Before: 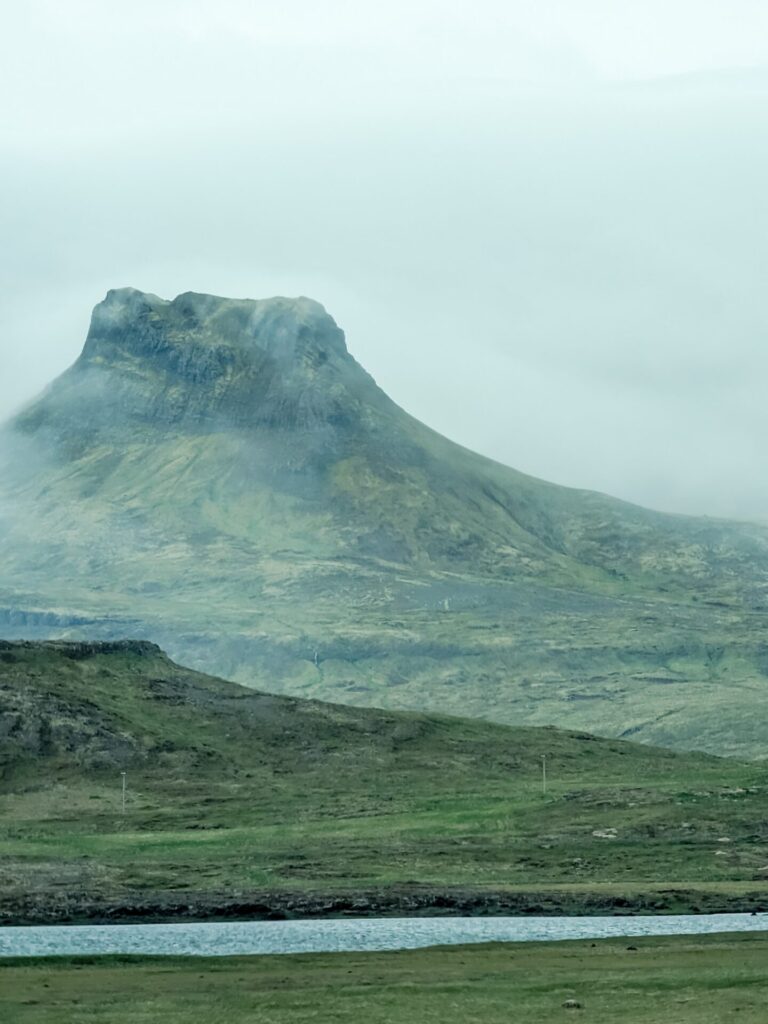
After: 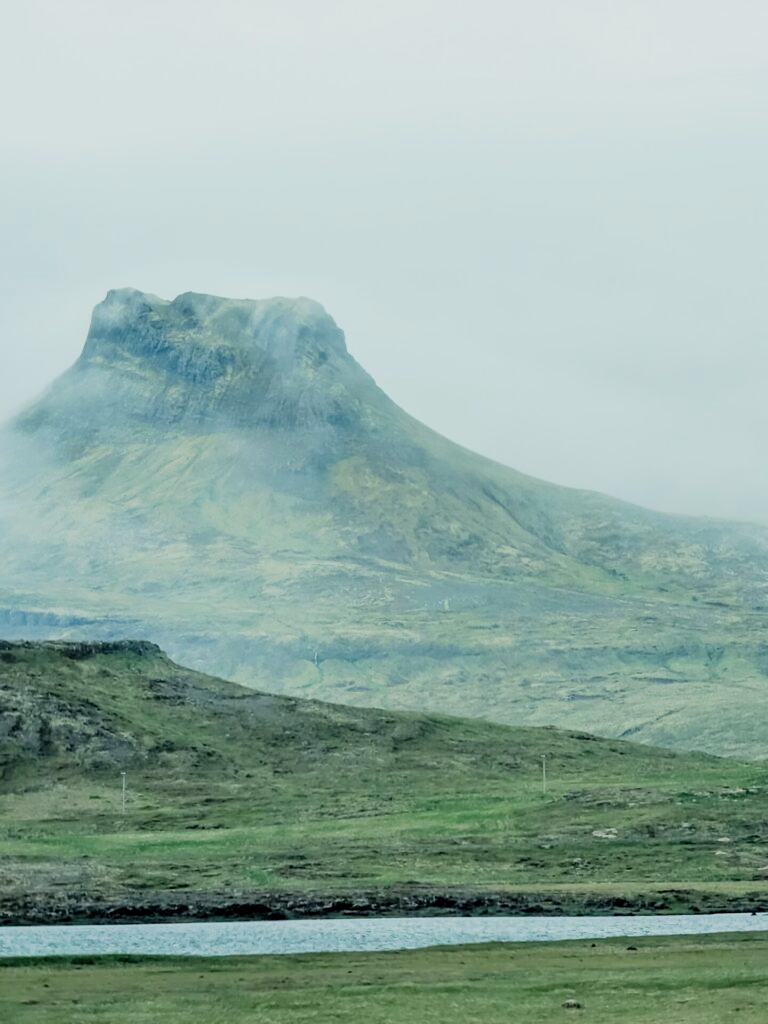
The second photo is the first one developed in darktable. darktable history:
filmic rgb: black relative exposure -8.54 EV, white relative exposure 5.52 EV, hardness 3.39, contrast 1.016
exposure: exposure 0.64 EV, compensate highlight preservation false
